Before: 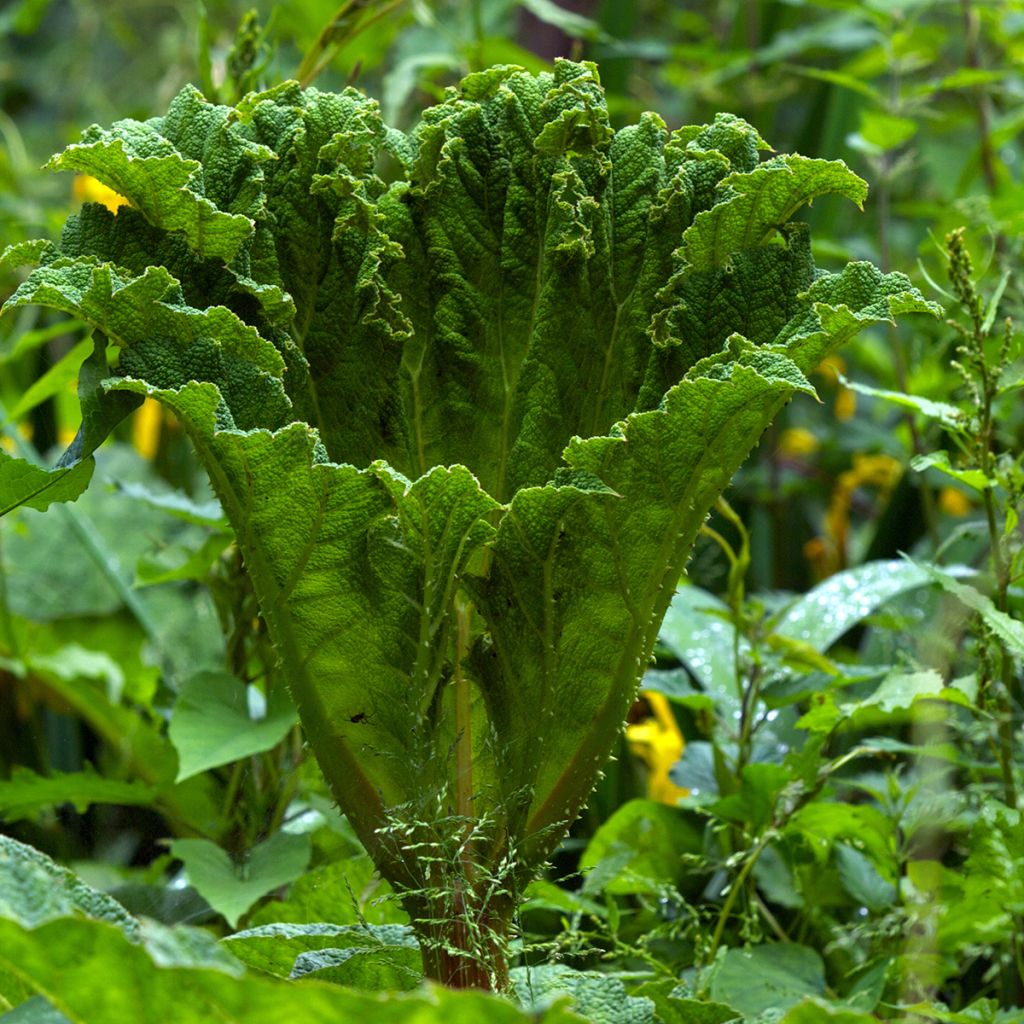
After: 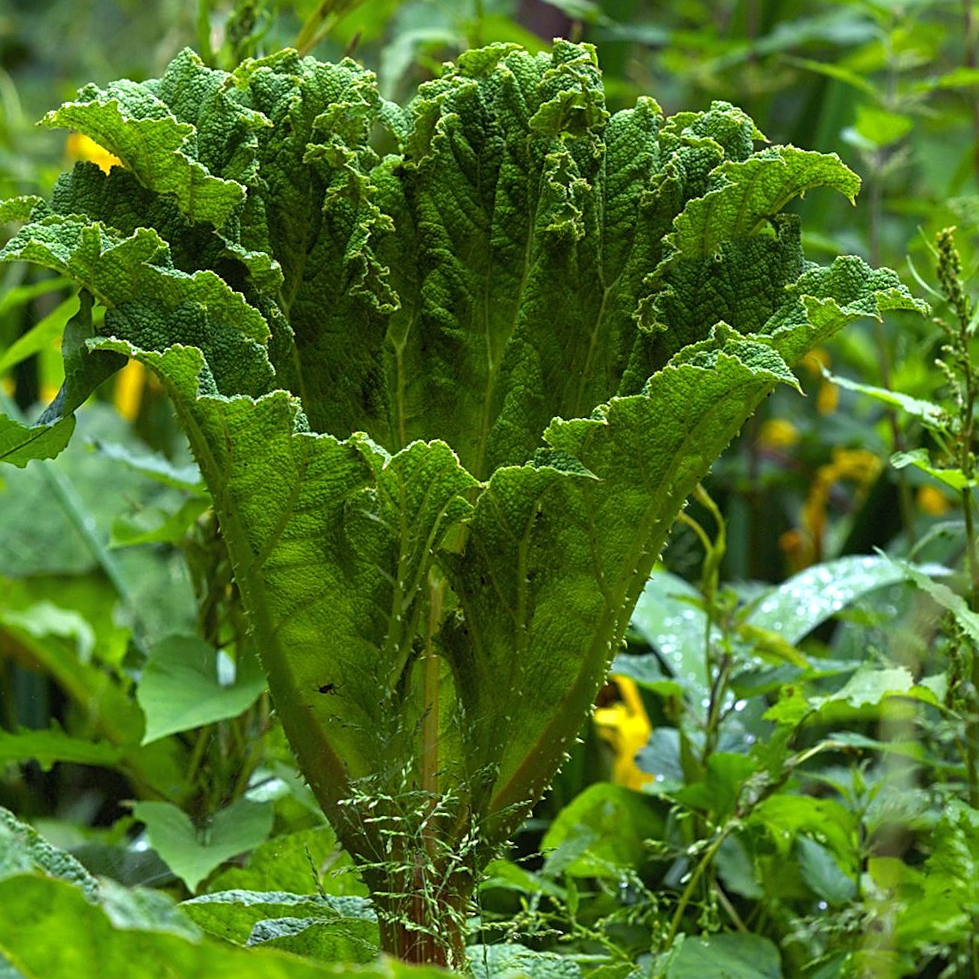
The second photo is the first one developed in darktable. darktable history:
exposure: exposure 0.13 EV, compensate highlight preservation false
crop and rotate: angle -2.66°
contrast equalizer: octaves 7, y [[0.515 ×6], [0.507 ×6], [0.425 ×6], [0 ×6], [0 ×6]], mix -0.986
sharpen: on, module defaults
